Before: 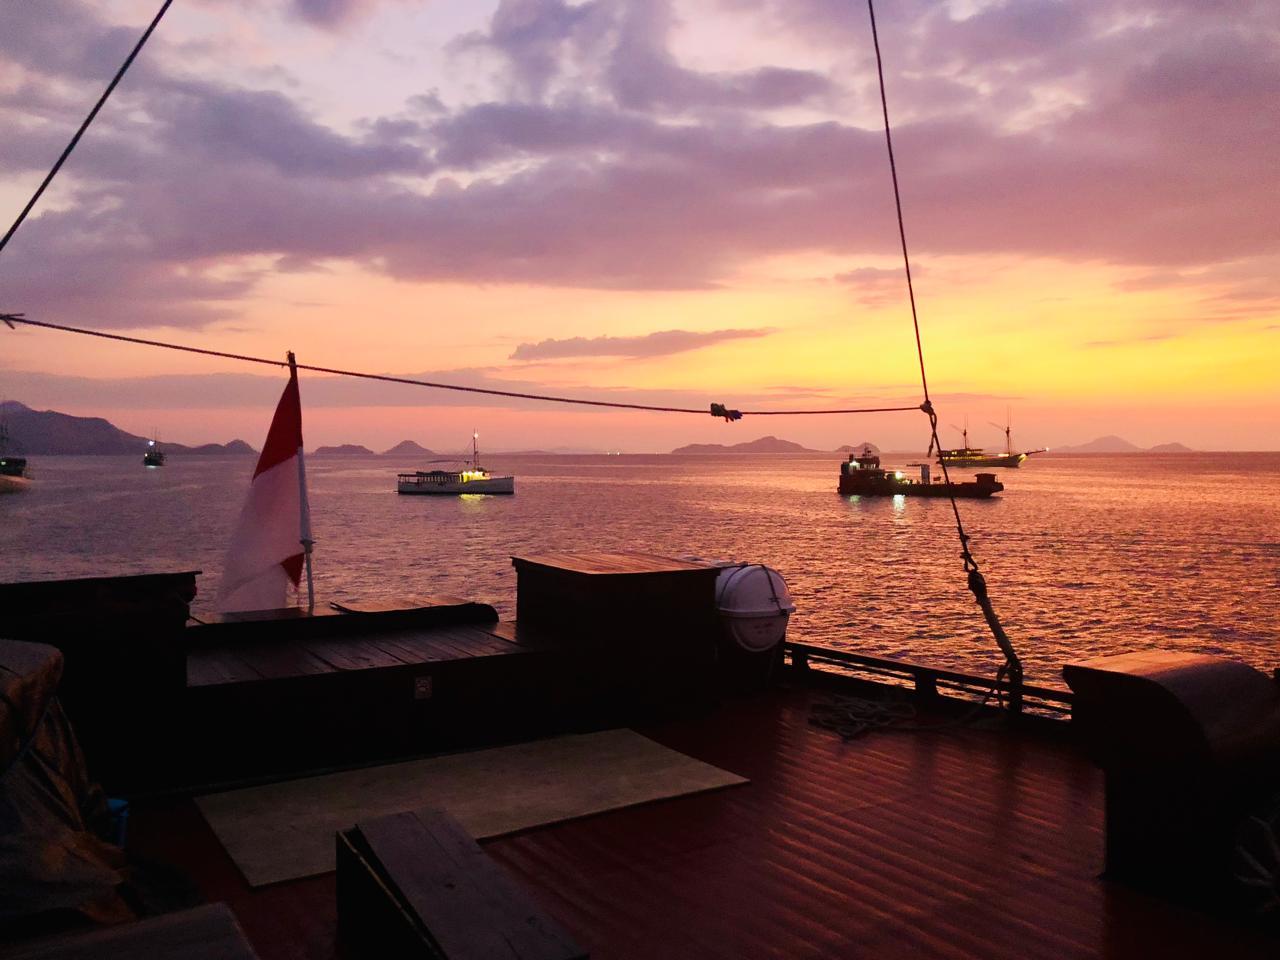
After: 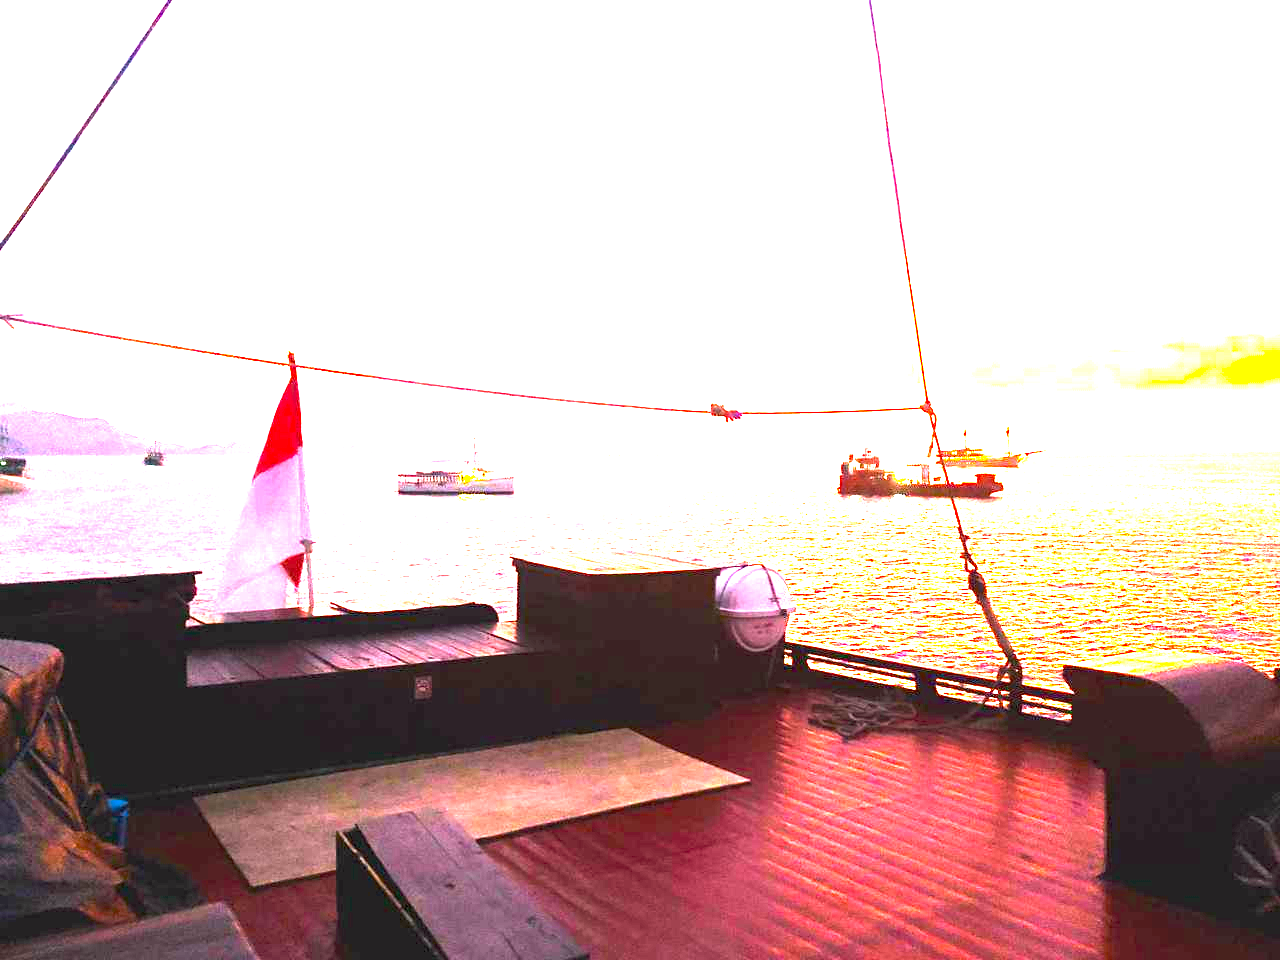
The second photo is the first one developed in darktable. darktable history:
color balance: lift [1, 1.001, 0.999, 1.001], gamma [1, 1.004, 1.007, 0.993], gain [1, 0.991, 0.987, 1.013], contrast 7.5%, contrast fulcrum 10%, output saturation 115%
exposure: black level correction 0, exposure 4 EV, compensate exposure bias true, compensate highlight preservation false
levels: levels [0.031, 0.5, 0.969]
